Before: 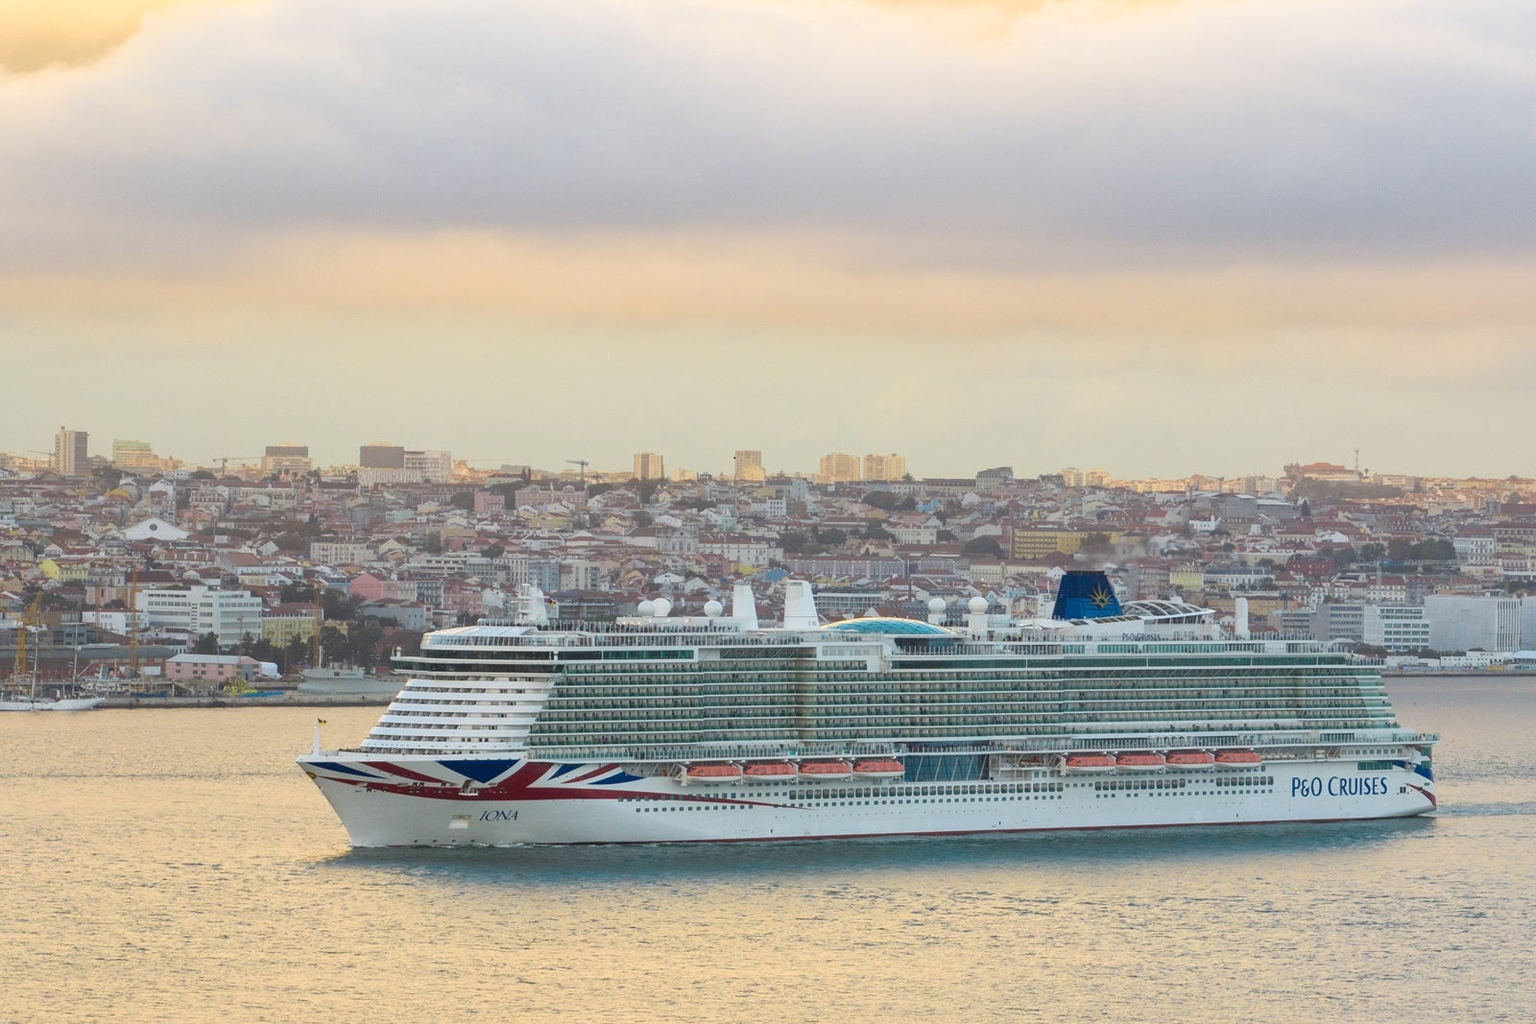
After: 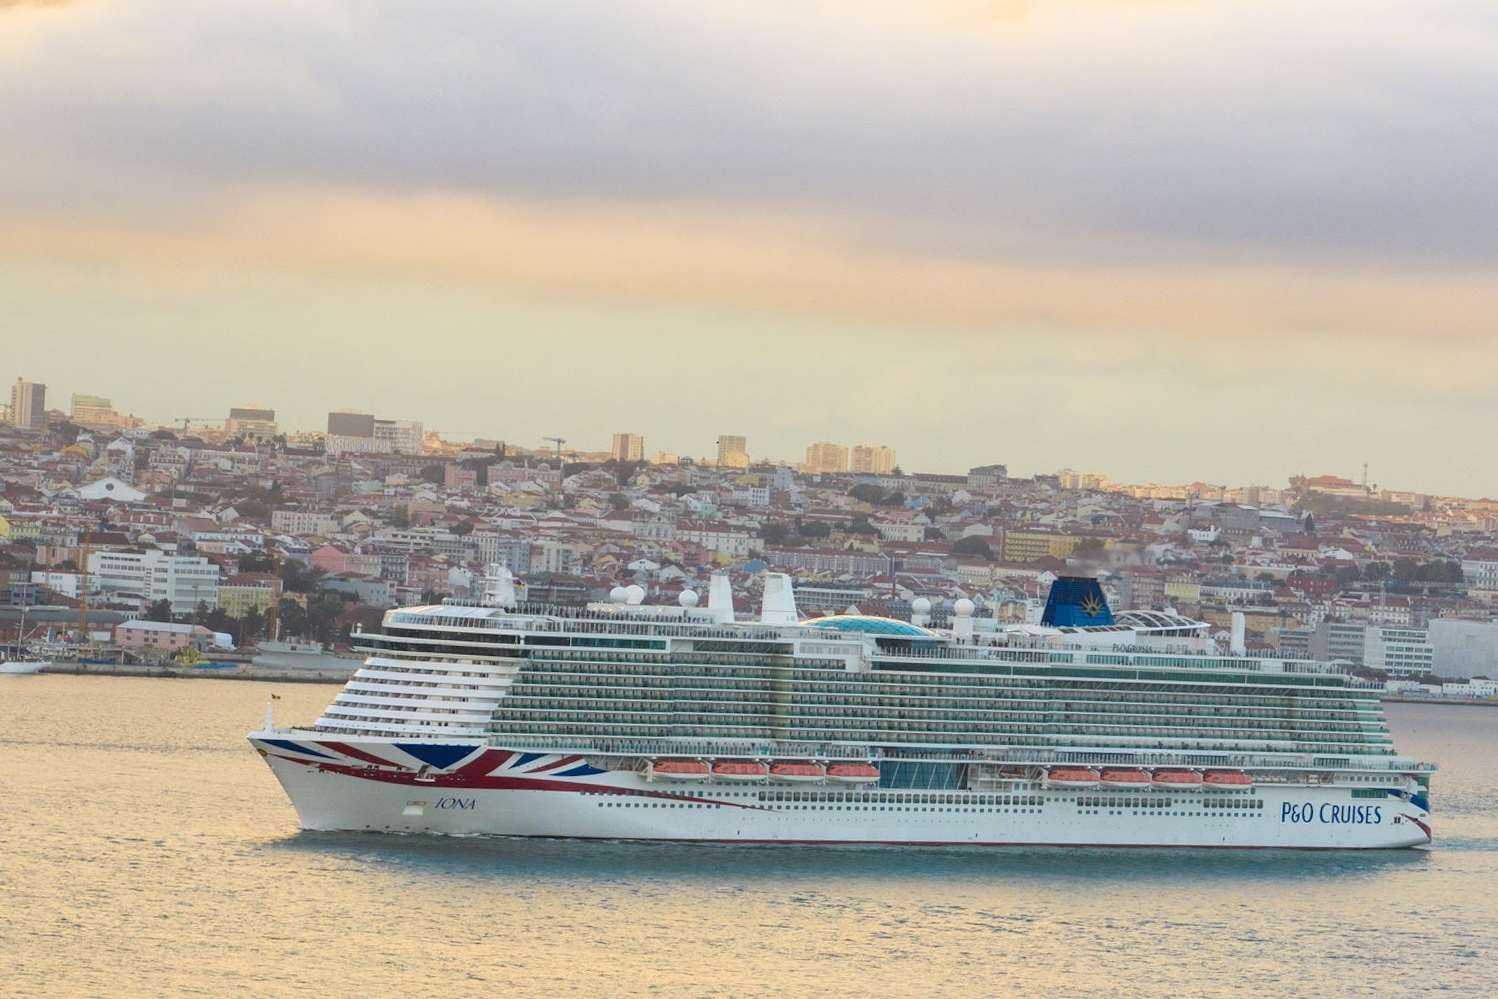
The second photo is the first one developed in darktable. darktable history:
crop and rotate: angle -2.63°
